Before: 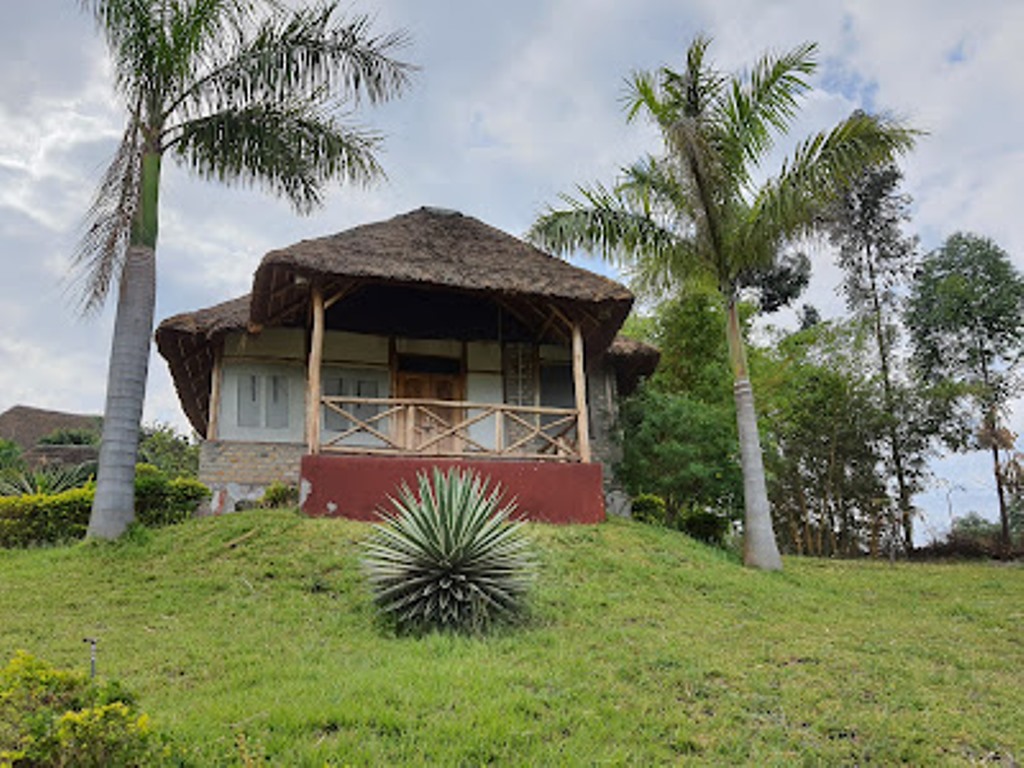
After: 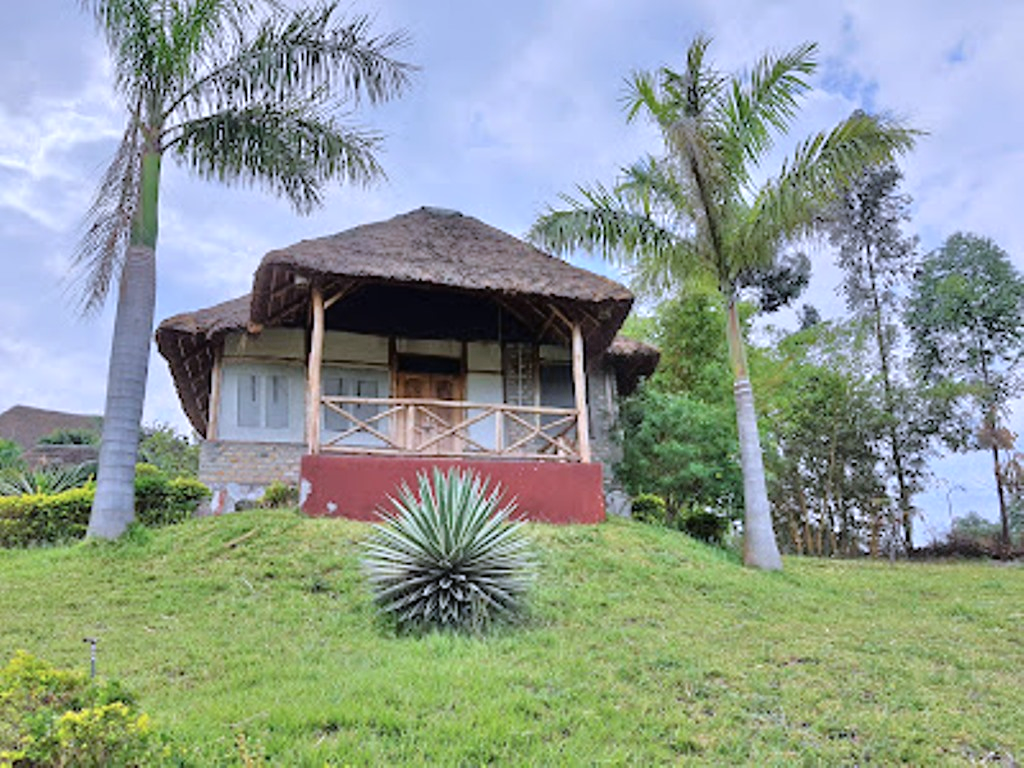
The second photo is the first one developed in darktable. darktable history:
color calibration: illuminant custom, x 0.373, y 0.388, temperature 4269.97 K
tone equalizer: -7 EV 0.15 EV, -6 EV 0.6 EV, -5 EV 1.15 EV, -4 EV 1.33 EV, -3 EV 1.15 EV, -2 EV 0.6 EV, -1 EV 0.15 EV, mask exposure compensation -0.5 EV
